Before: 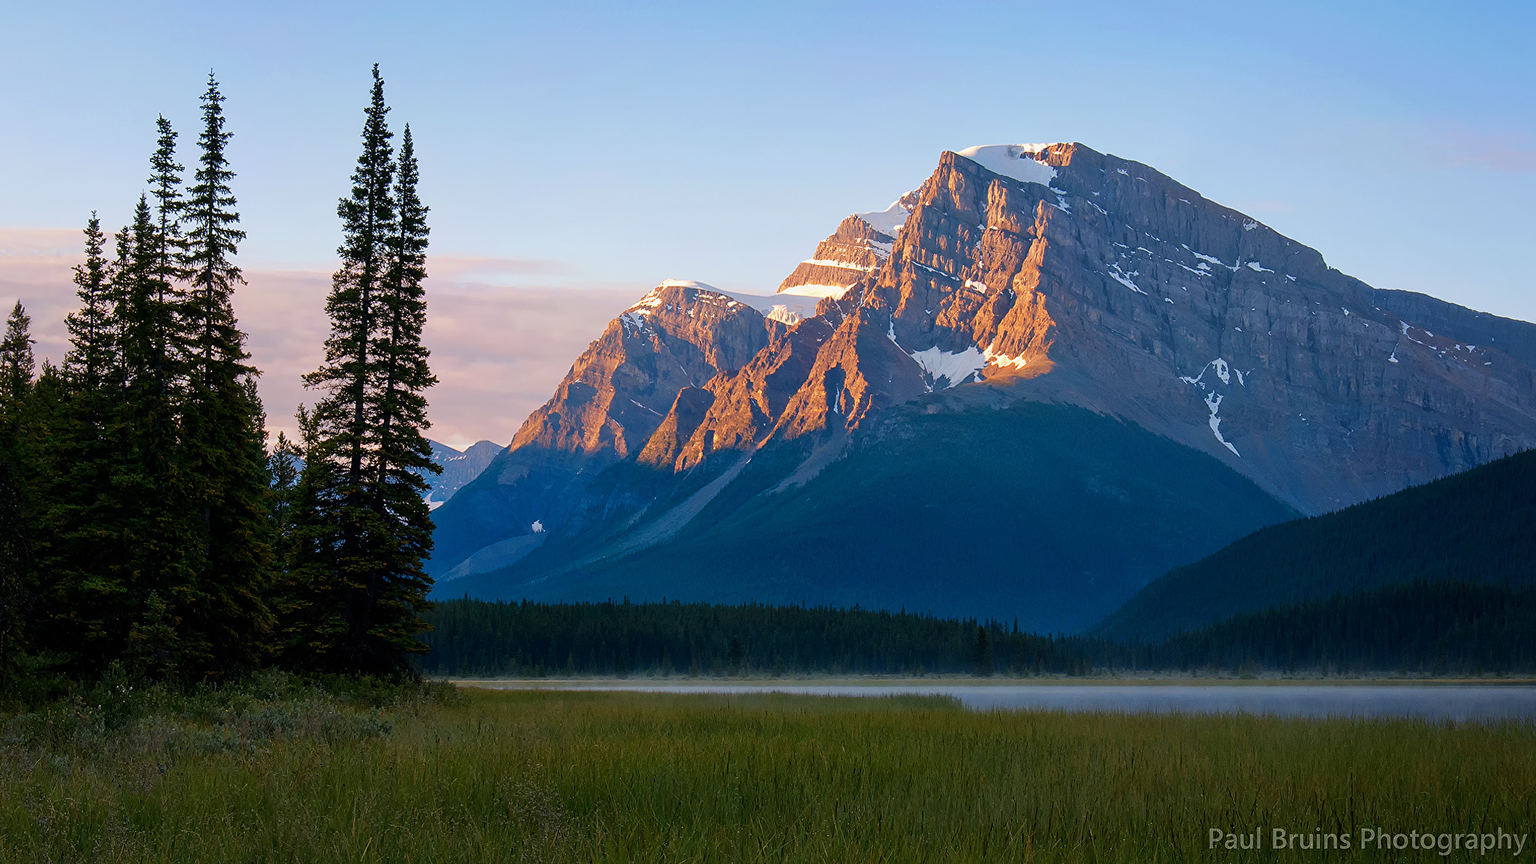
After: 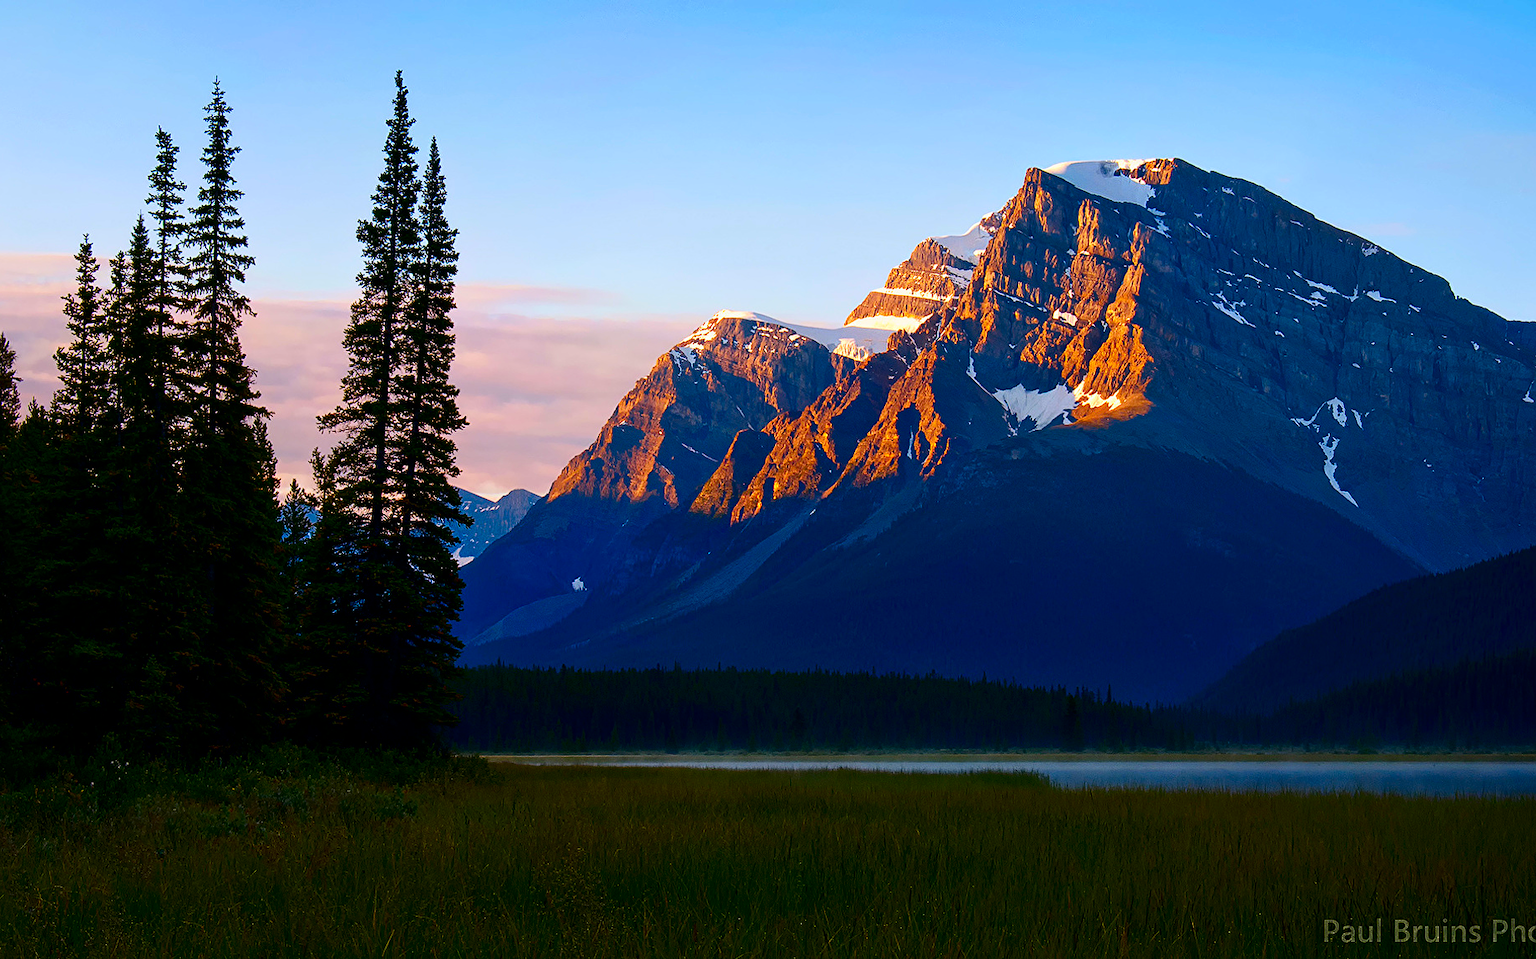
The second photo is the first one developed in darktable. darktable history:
tone equalizer: on, module defaults
crop and rotate: left 1.088%, right 8.807%
contrast brightness saturation: contrast 0.22, brightness -0.19, saturation 0.24
color balance rgb: perceptual saturation grading › global saturation 20%, global vibrance 20%
